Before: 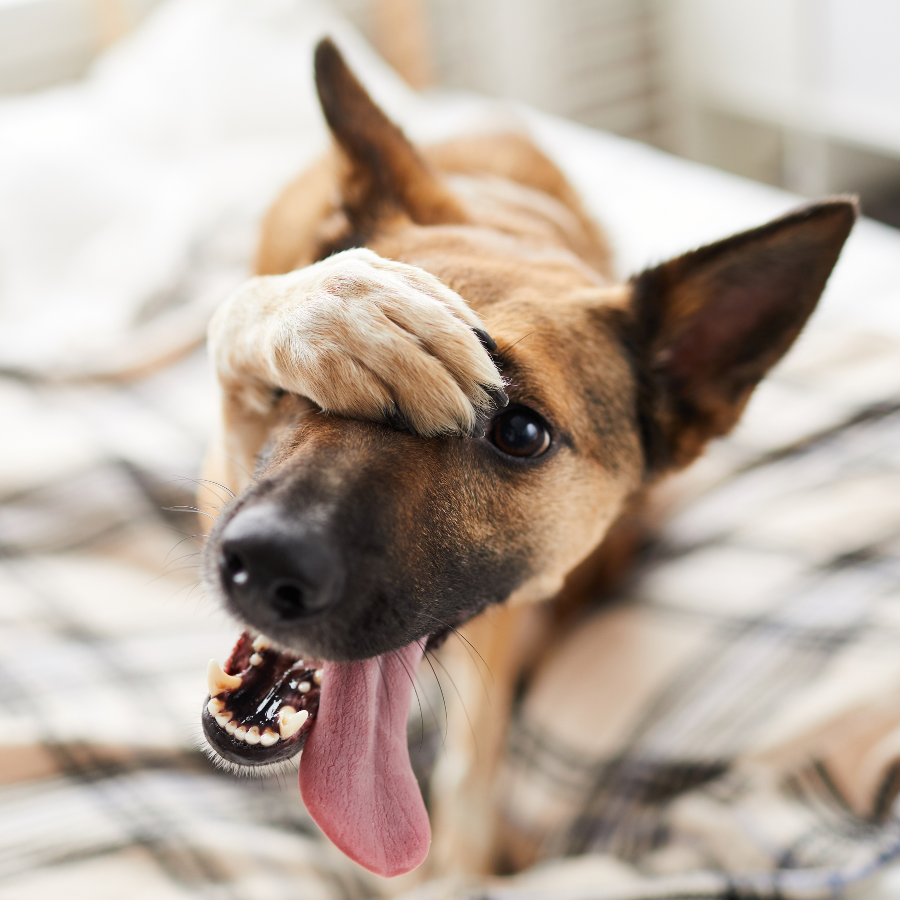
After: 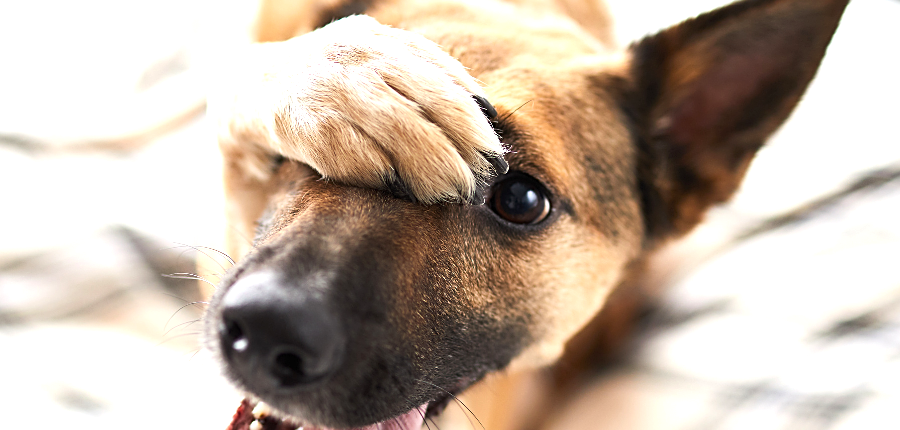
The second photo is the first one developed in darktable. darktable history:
crop and rotate: top 25.922%, bottom 26.209%
tone equalizer: -8 EV -0.719 EV, -7 EV -0.733 EV, -6 EV -0.604 EV, -5 EV -0.364 EV, -3 EV 0.394 EV, -2 EV 0.6 EV, -1 EV 0.697 EV, +0 EV 0.726 EV, smoothing diameter 24.82%, edges refinement/feathering 9.32, preserve details guided filter
sharpen: on, module defaults
